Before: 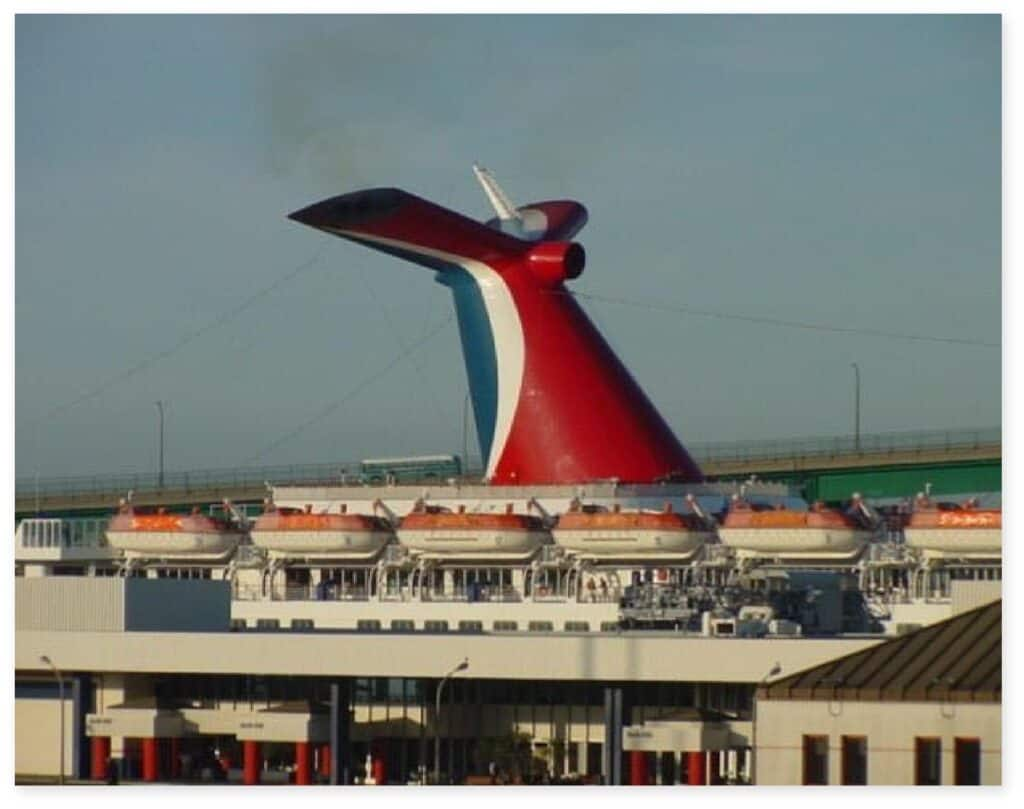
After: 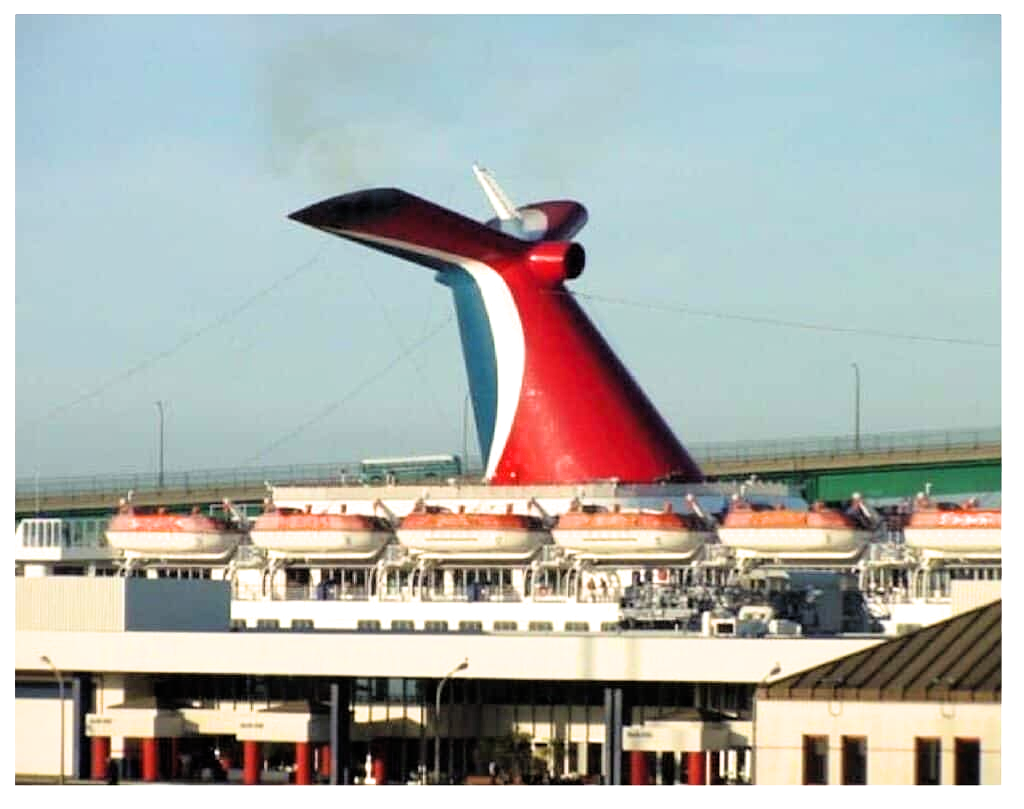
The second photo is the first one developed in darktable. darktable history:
filmic rgb: black relative exposure -4.91 EV, white relative exposure 2.84 EV, hardness 3.7
exposure: black level correction 0, exposure 1.2 EV, compensate exposure bias true, compensate highlight preservation false
